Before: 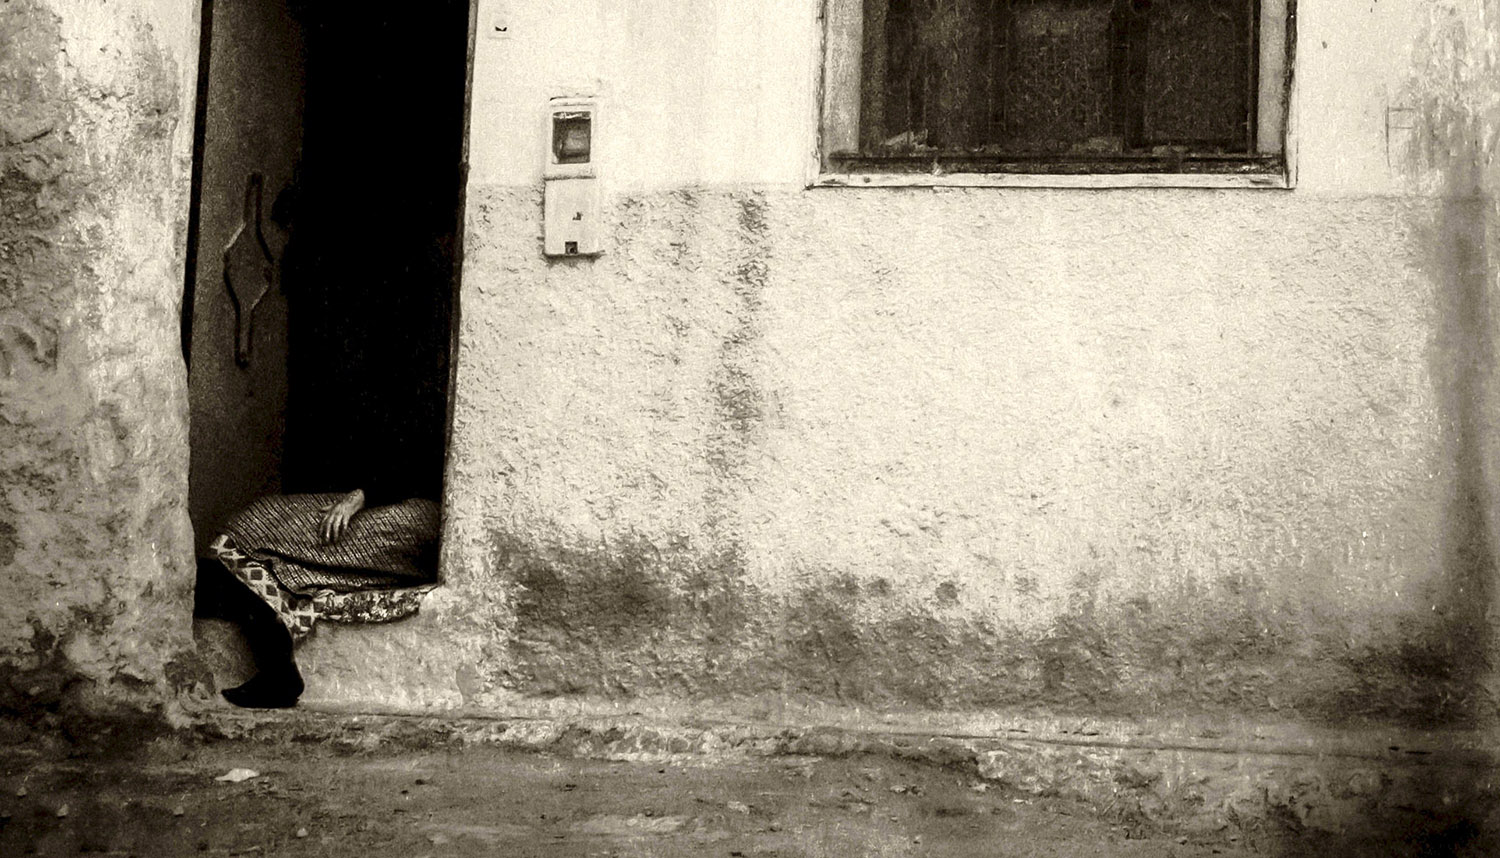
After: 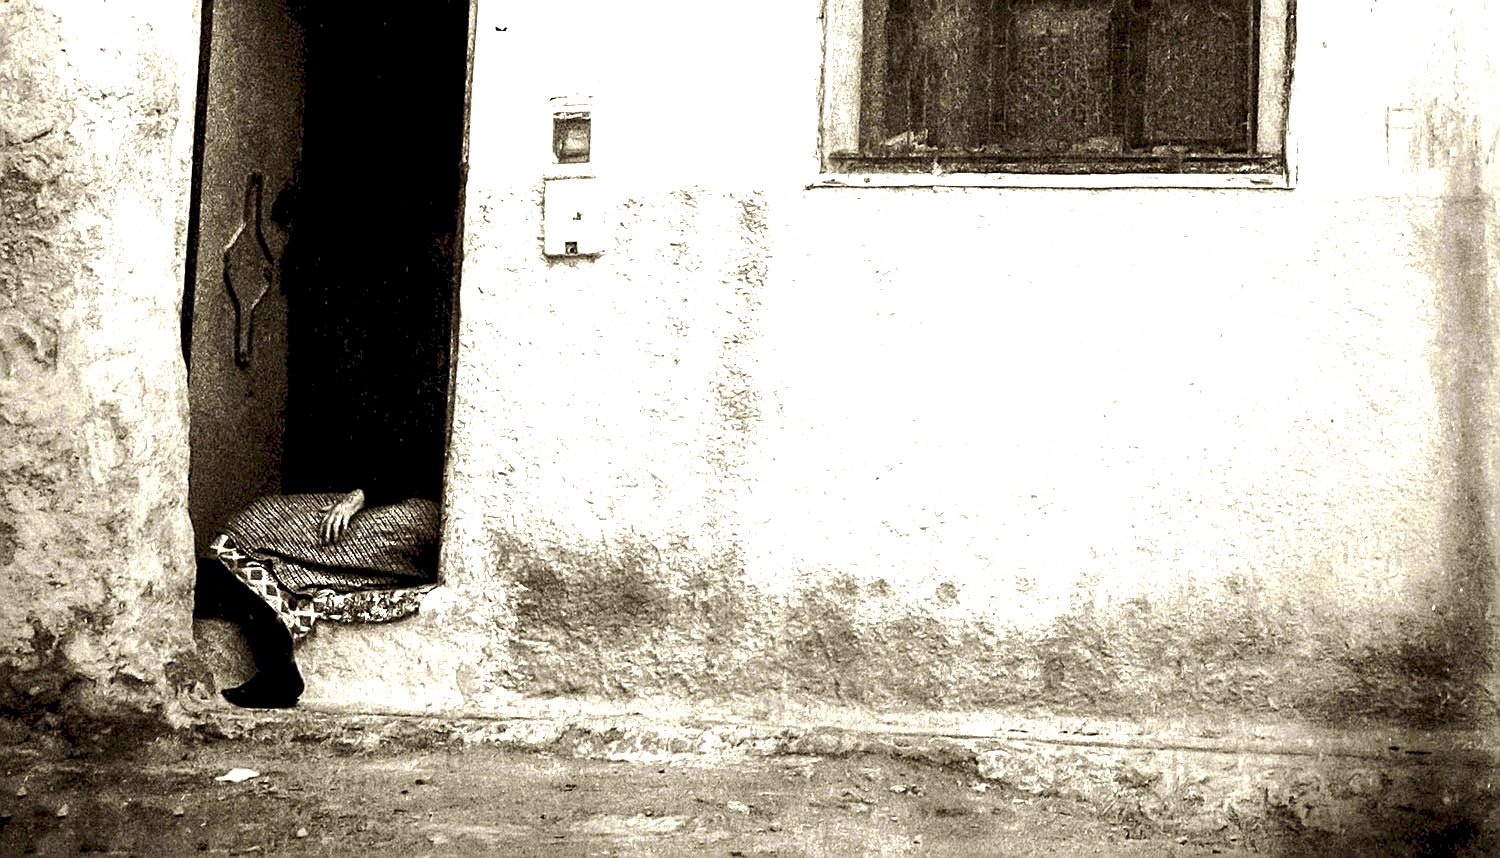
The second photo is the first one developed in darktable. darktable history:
local contrast: highlights 103%, shadows 103%, detail 131%, midtone range 0.2
tone equalizer: edges refinement/feathering 500, mask exposure compensation -1.57 EV, preserve details no
sharpen: on, module defaults
exposure: black level correction 0, exposure 1.199 EV, compensate highlight preservation false
